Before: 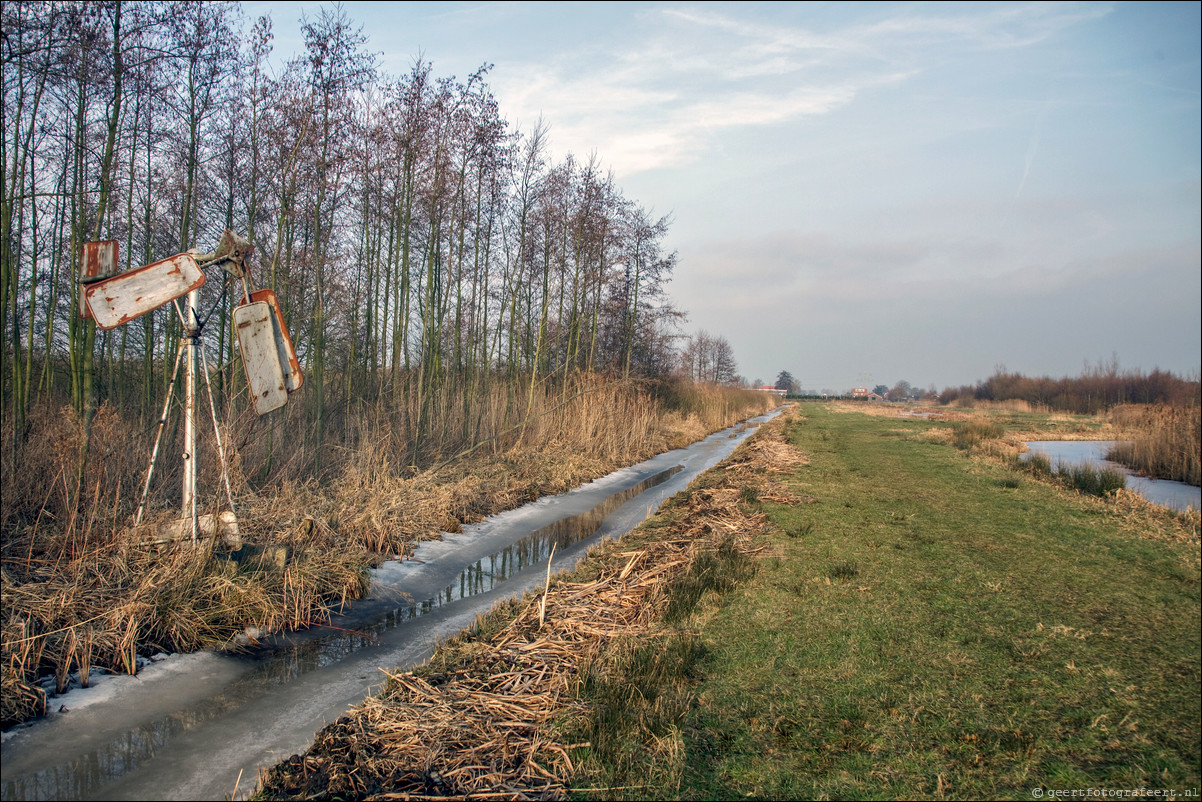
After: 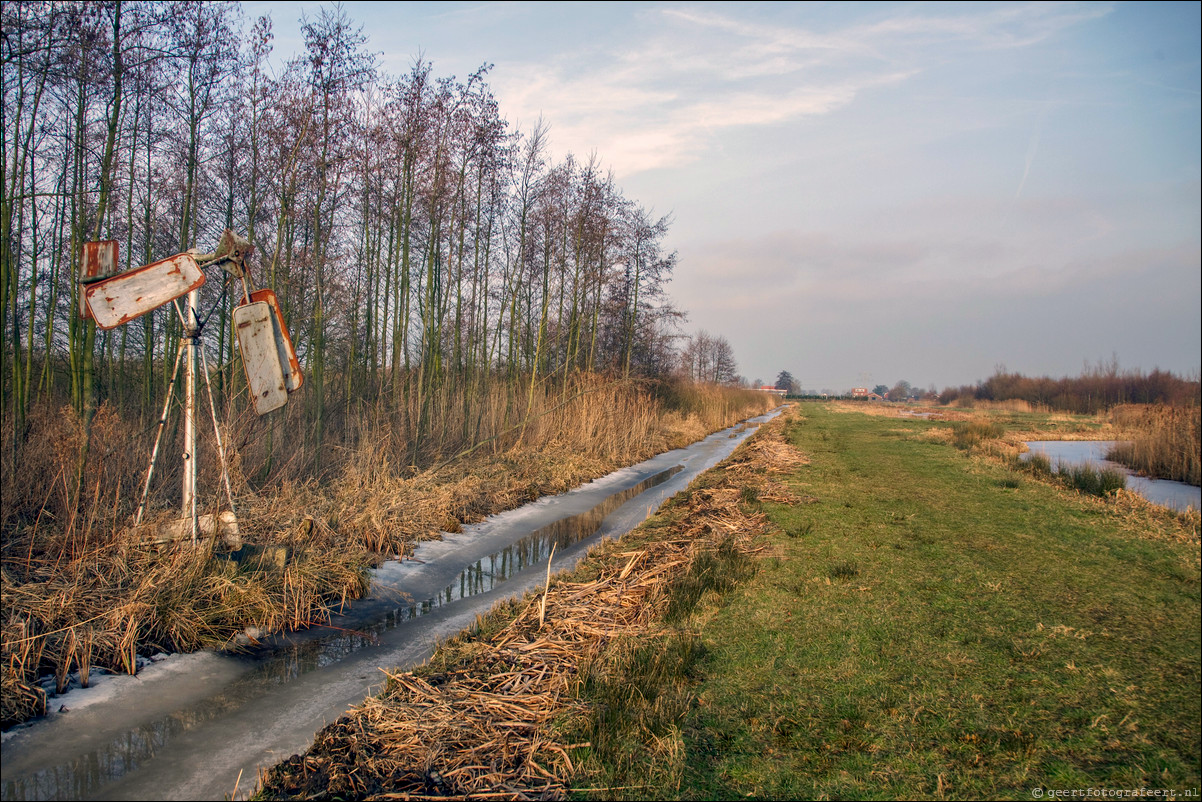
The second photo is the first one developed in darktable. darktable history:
color correction: highlights a* 3.27, highlights b* 2.03, saturation 1.19
exposure: black level correction 0.001, exposure -0.124 EV, compensate highlight preservation false
